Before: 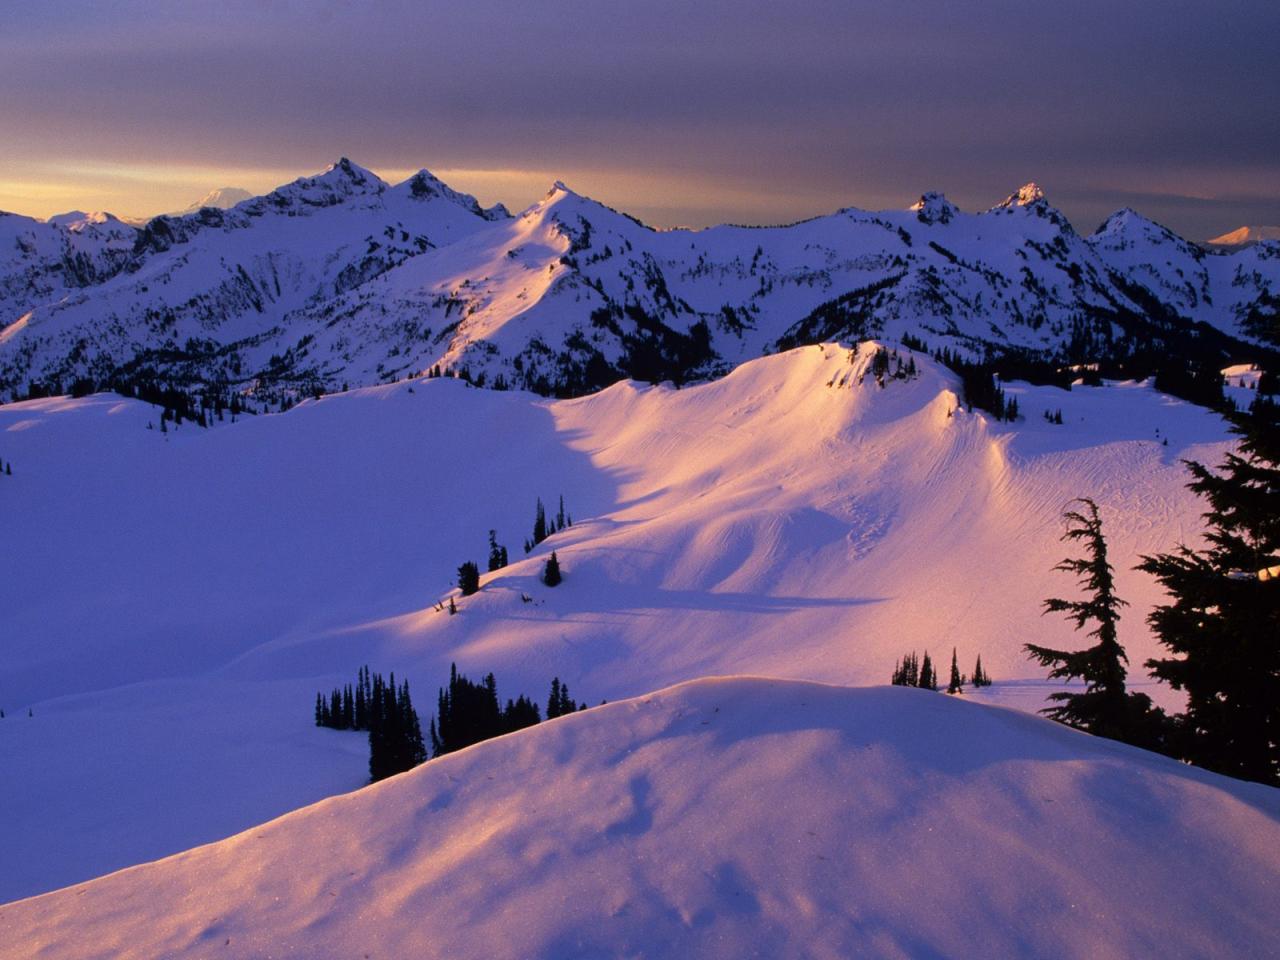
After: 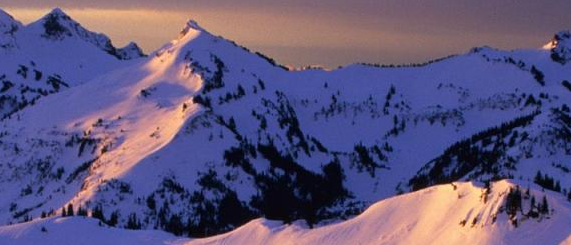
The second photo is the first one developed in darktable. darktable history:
crop: left 28.703%, top 16.808%, right 26.637%, bottom 57.591%
